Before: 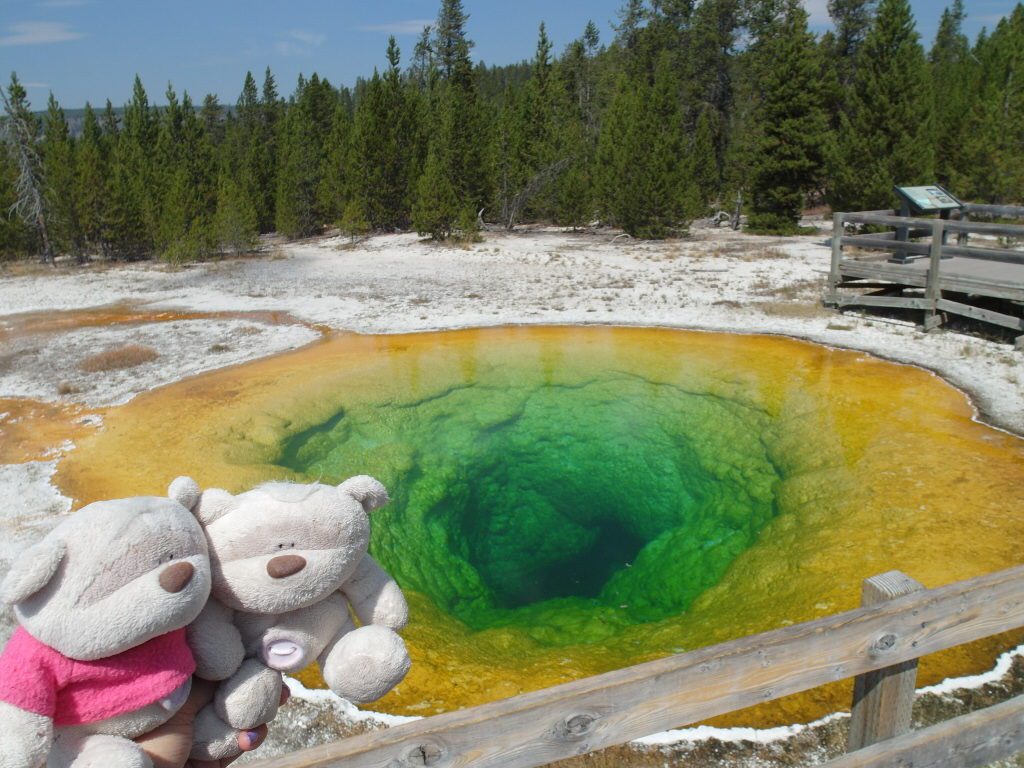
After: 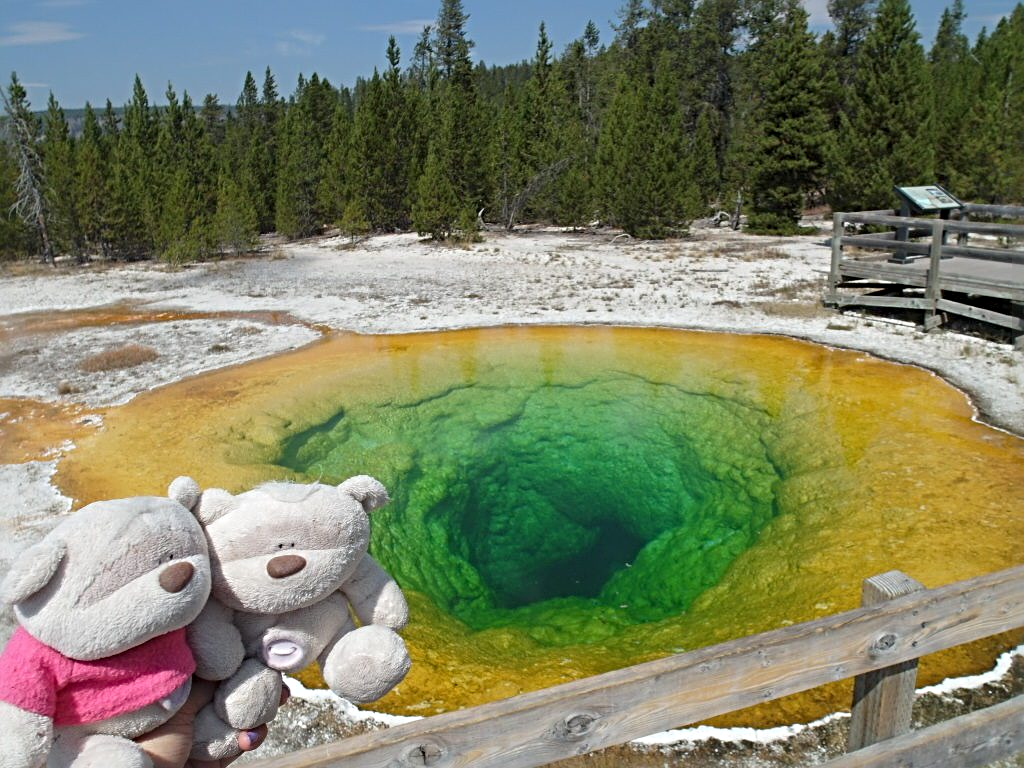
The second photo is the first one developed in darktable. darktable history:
sharpen: radius 4.916
